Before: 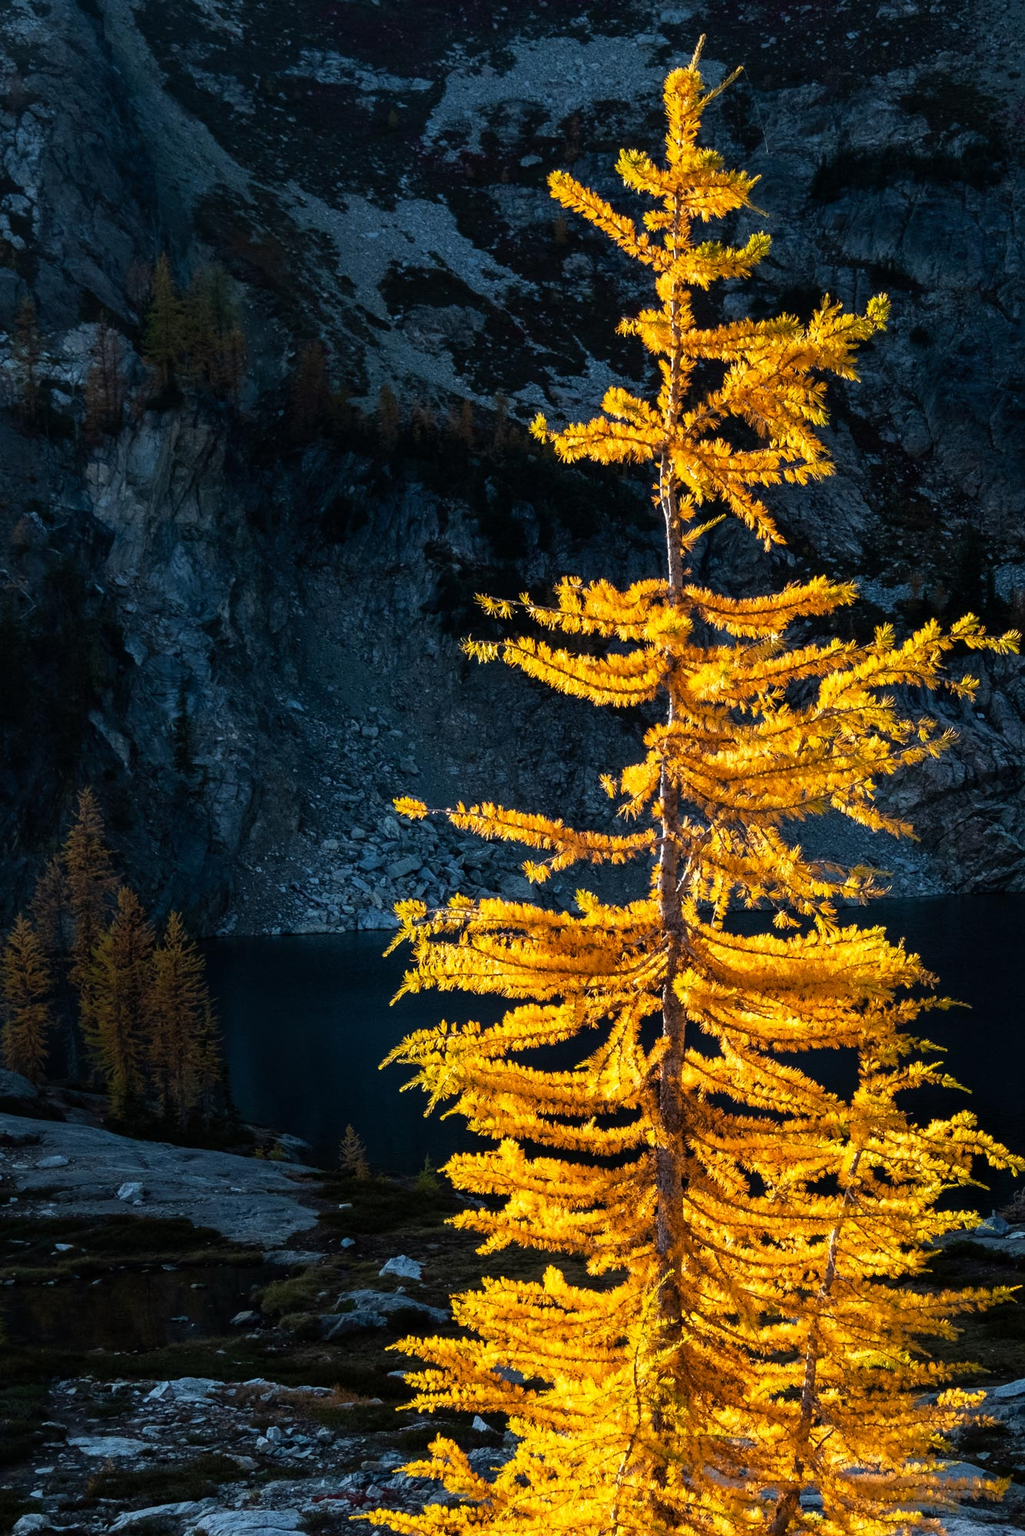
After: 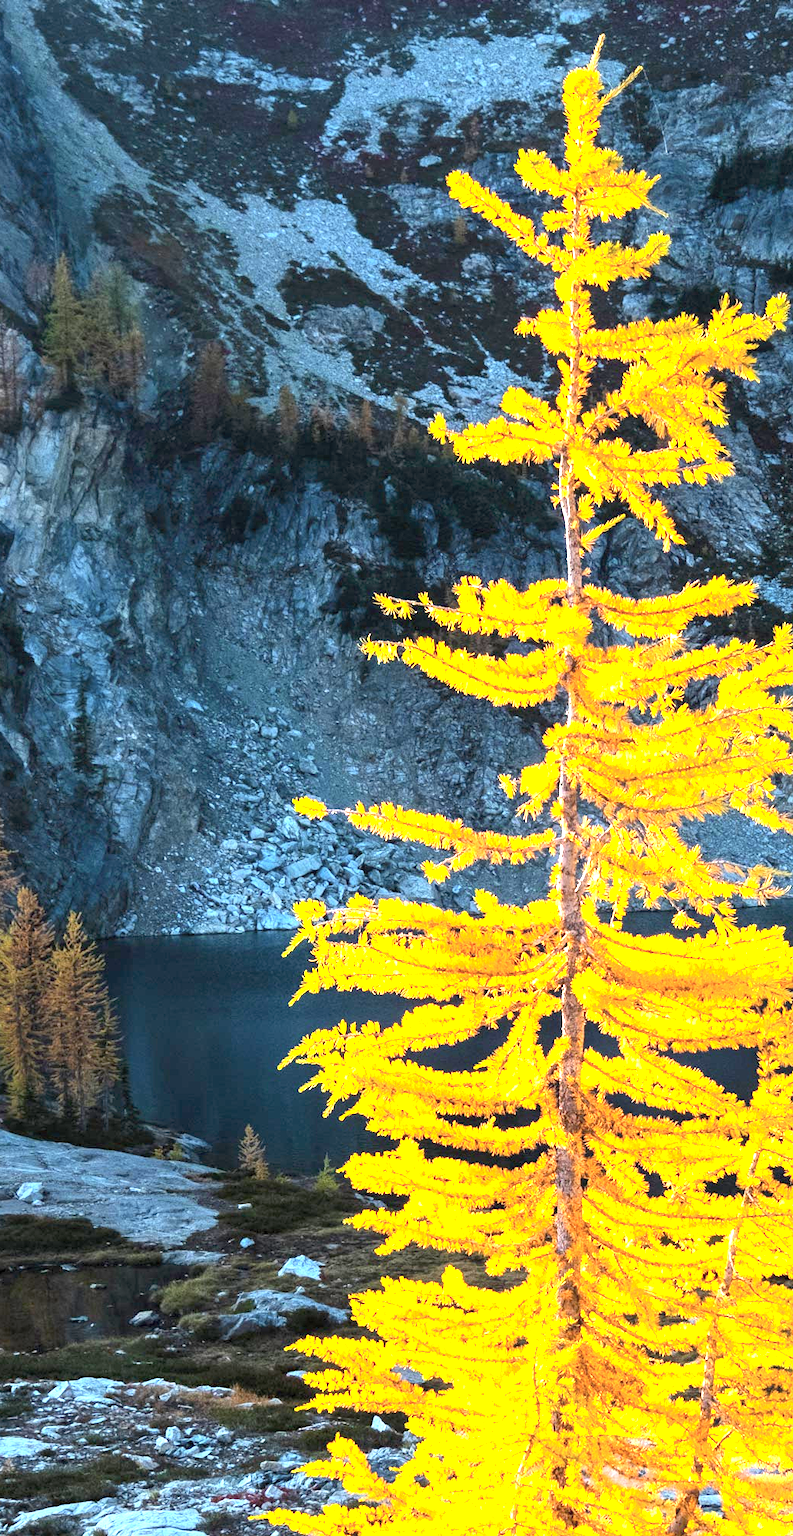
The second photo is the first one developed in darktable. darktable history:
tone equalizer: on, module defaults
exposure: exposure 2.207 EV, compensate highlight preservation false
crop: left 9.88%, right 12.664%
contrast brightness saturation: contrast 0.14, brightness 0.21
